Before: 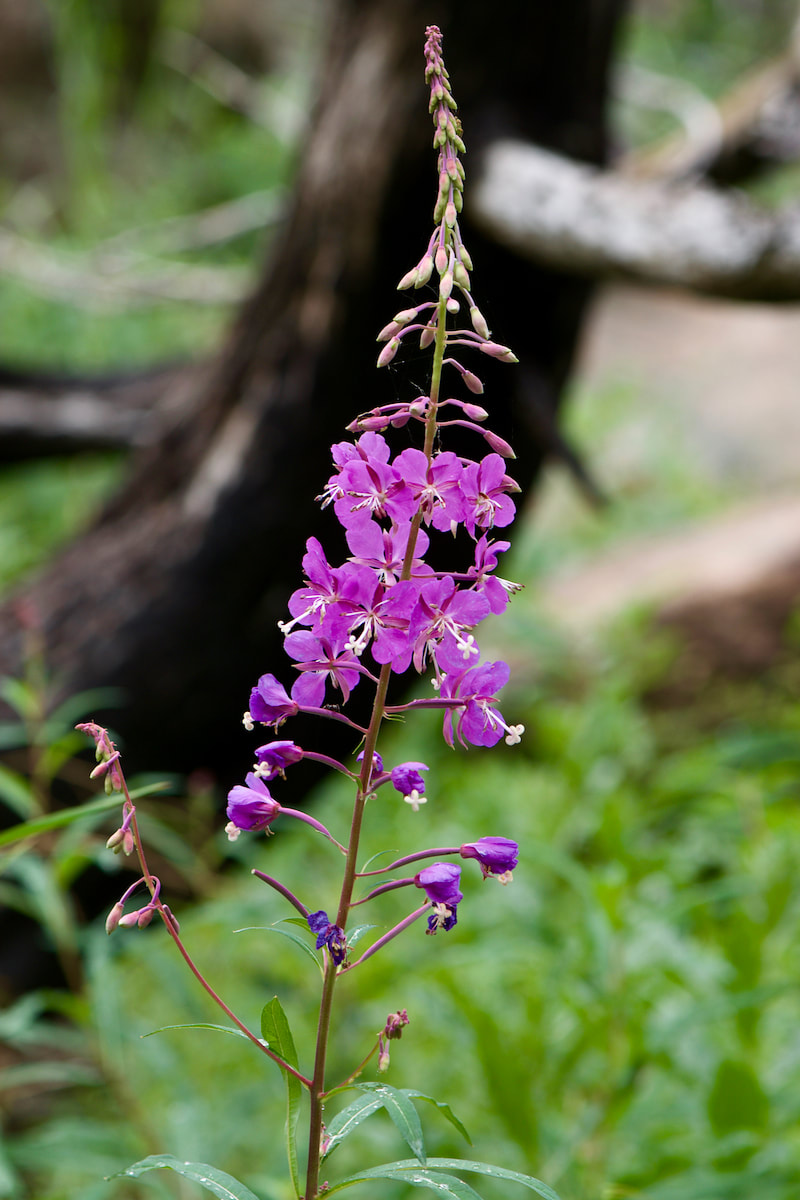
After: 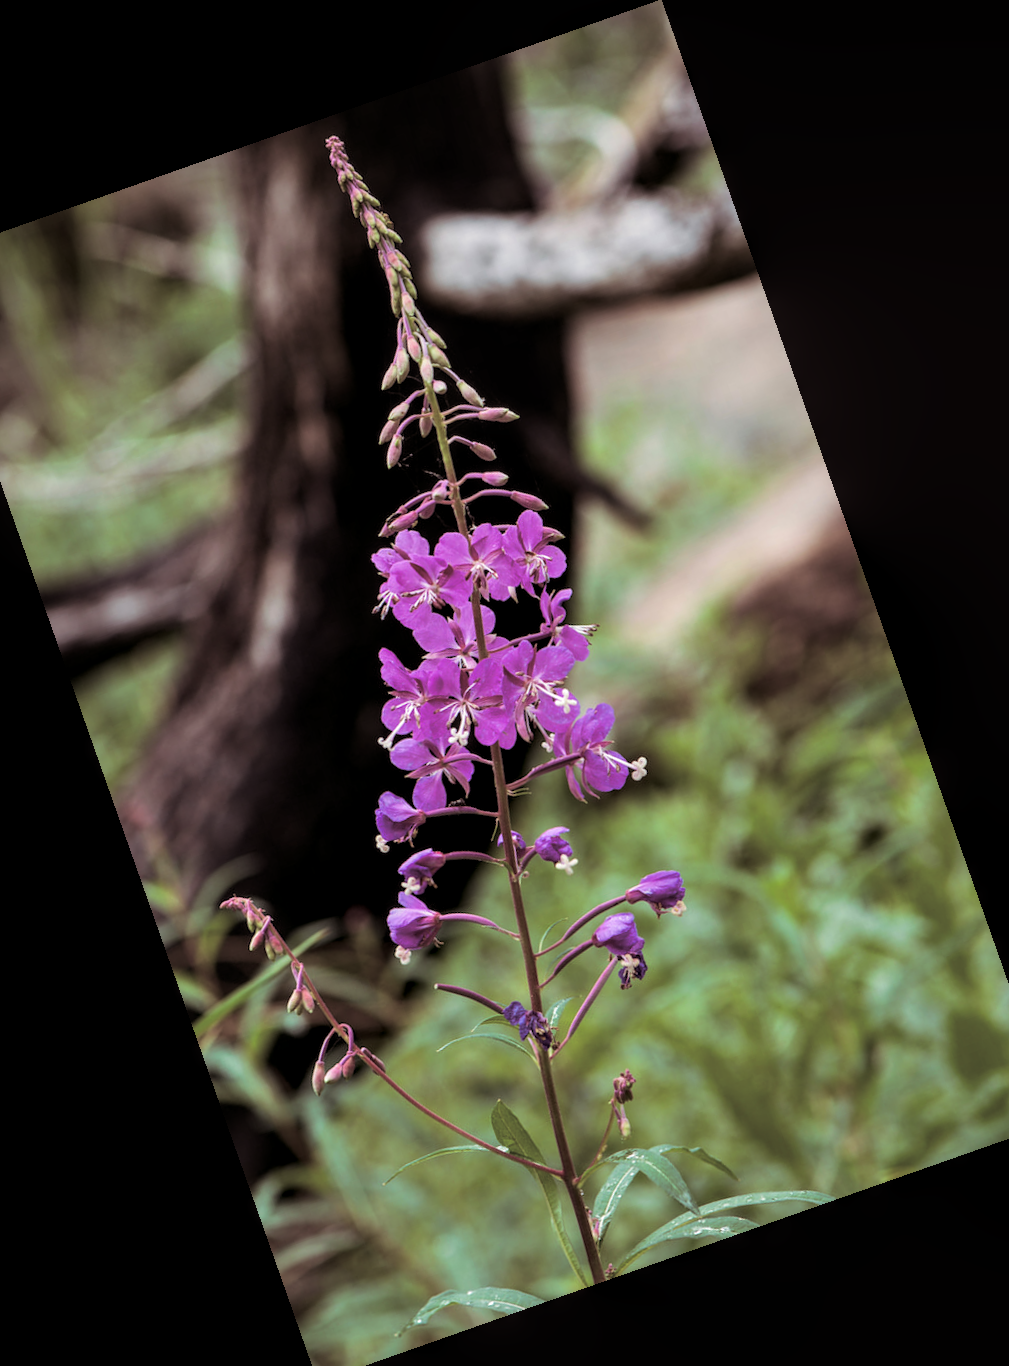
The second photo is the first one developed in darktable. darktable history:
rotate and perspective: rotation 0.226°, lens shift (vertical) -0.042, crop left 0.023, crop right 0.982, crop top 0.006, crop bottom 0.994
split-toning: shadows › saturation 0.24, highlights › hue 54°, highlights › saturation 0.24
local contrast: on, module defaults
crop and rotate: angle 19.43°, left 6.812%, right 4.125%, bottom 1.087%
